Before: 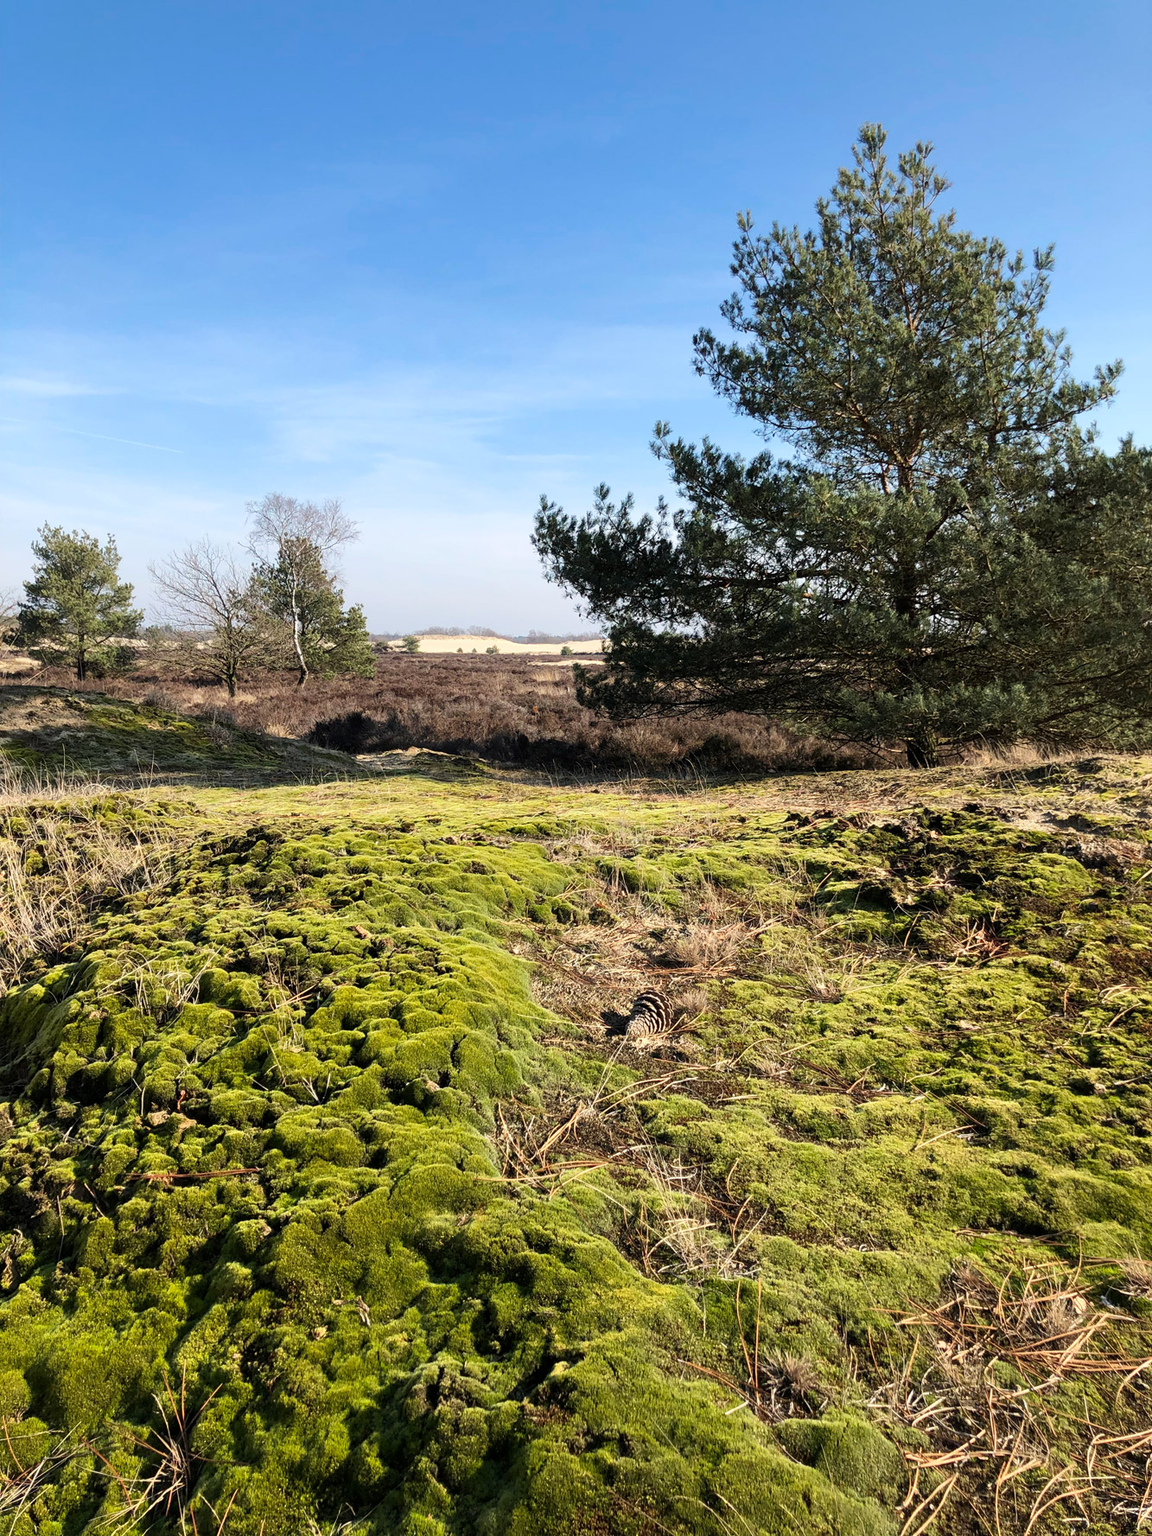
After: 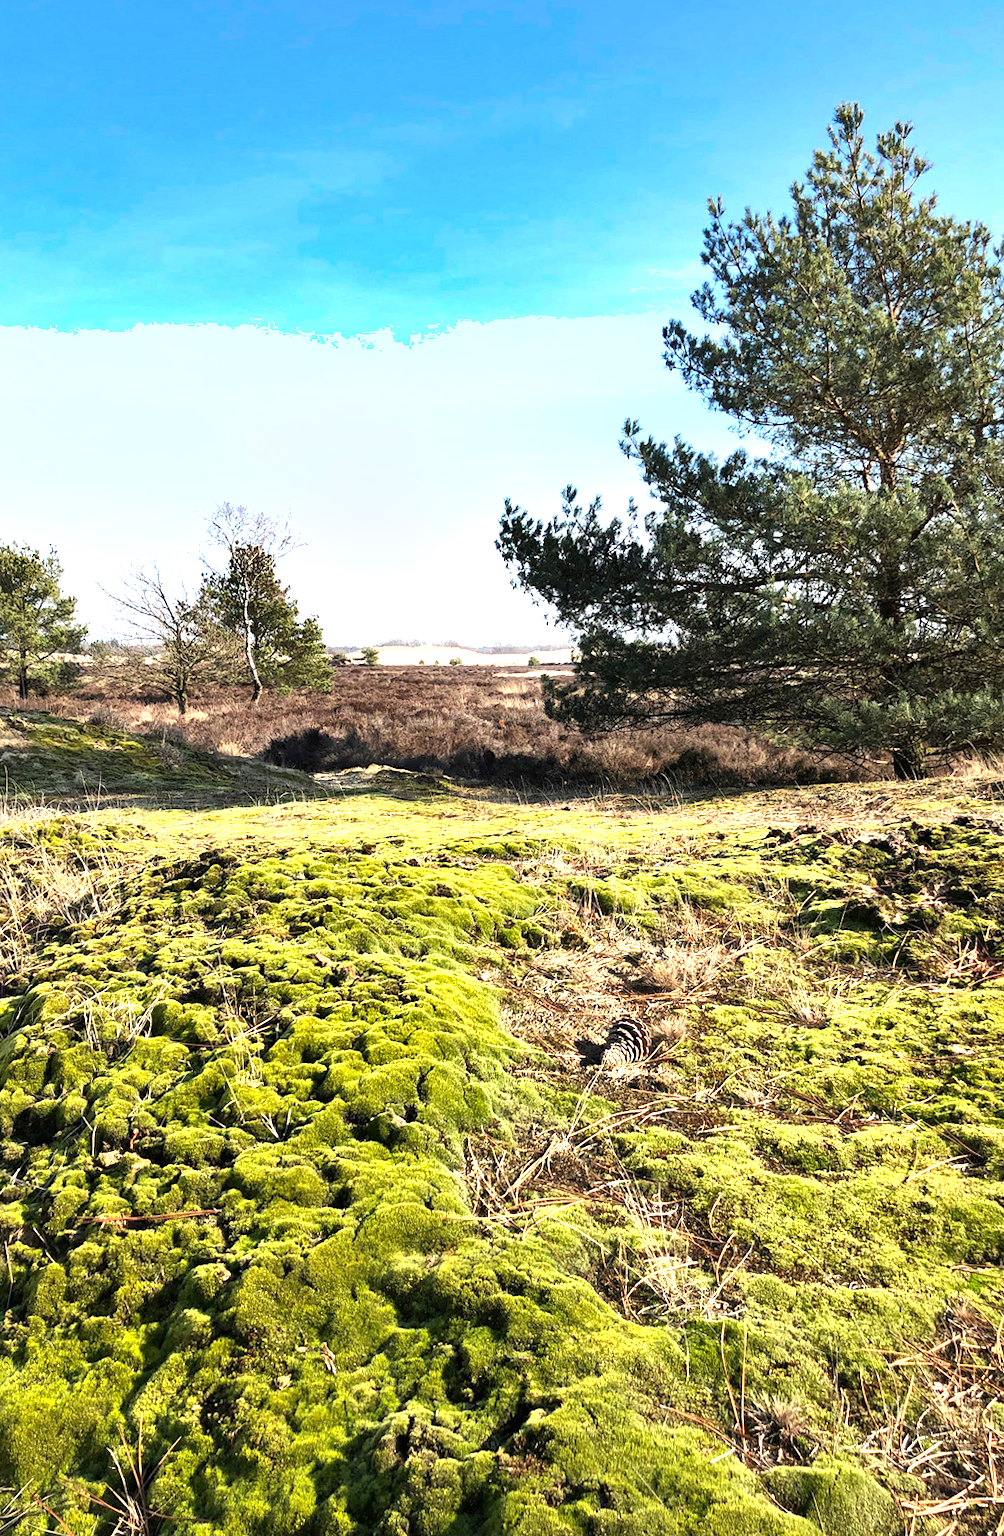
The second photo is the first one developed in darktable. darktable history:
crop and rotate: angle 0.715°, left 4.334%, top 0.713%, right 11.384%, bottom 2.657%
exposure: black level correction 0, exposure 1.001 EV, compensate exposure bias true, compensate highlight preservation false
shadows and highlights: shadows color adjustment 97.68%, soften with gaussian
